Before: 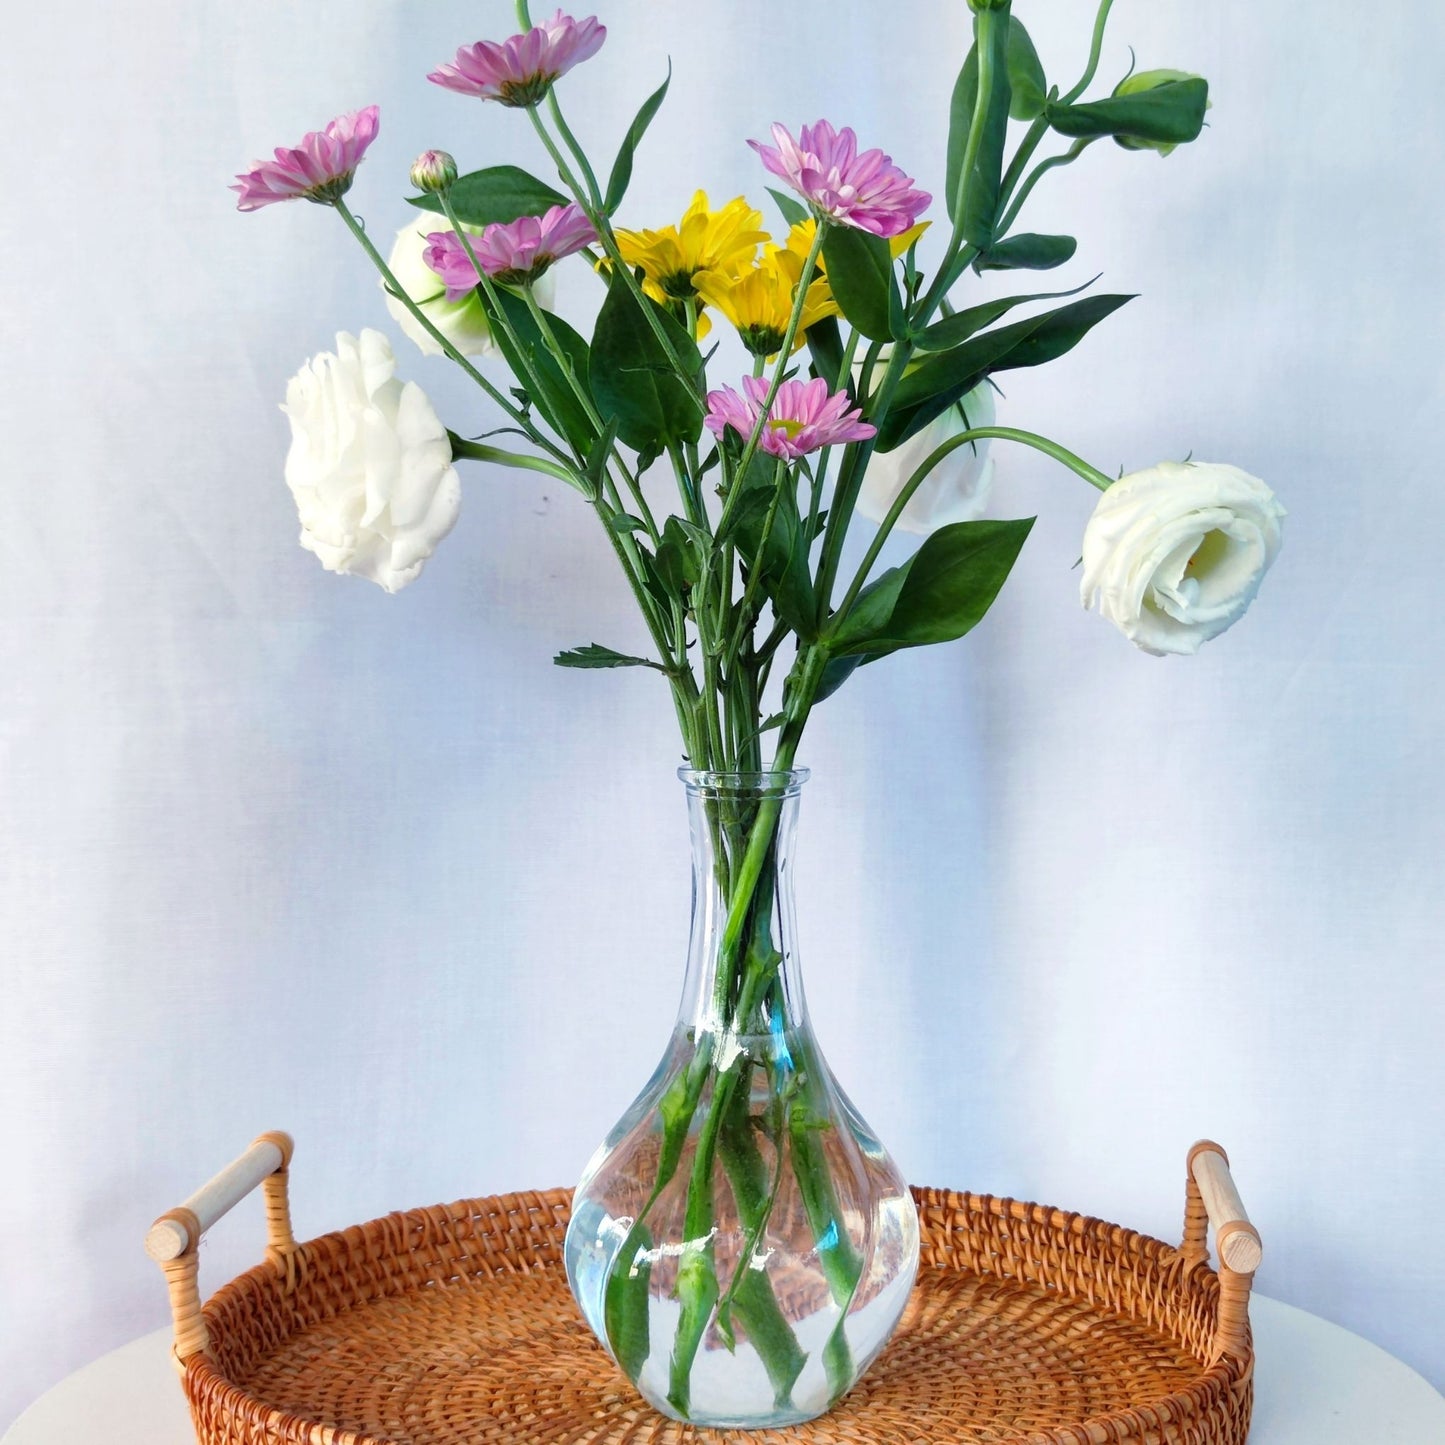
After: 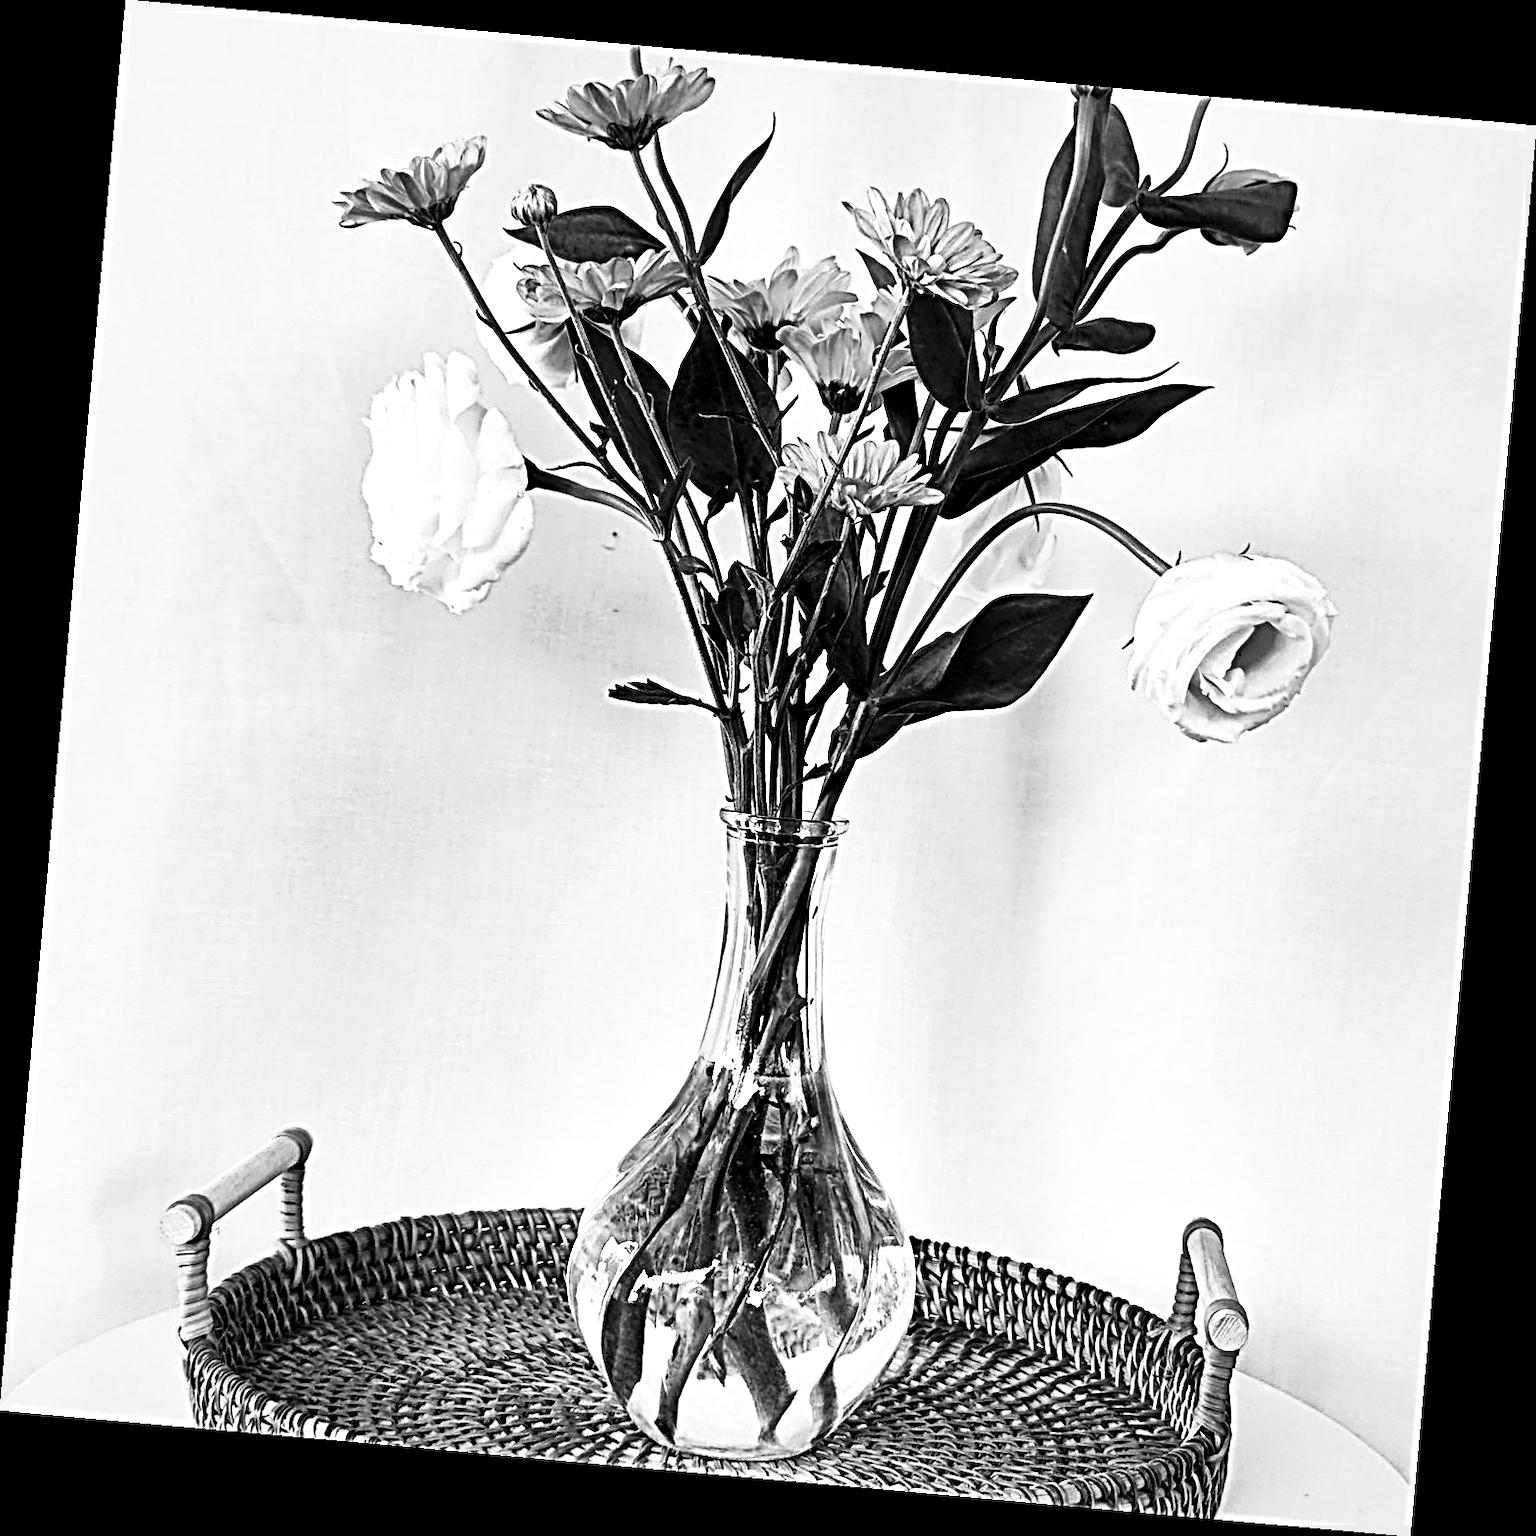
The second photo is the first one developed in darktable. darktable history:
local contrast: mode bilateral grid, contrast 70, coarseness 75, detail 180%, midtone range 0.2
contrast brightness saturation: contrast 0.4, brightness 0.05, saturation 0.25
sharpen: radius 4.001, amount 2
rotate and perspective: rotation 5.12°, automatic cropping off
color calibration: output gray [0.22, 0.42, 0.37, 0], gray › normalize channels true, illuminant same as pipeline (D50), adaptation XYZ, x 0.346, y 0.359, gamut compression 0
